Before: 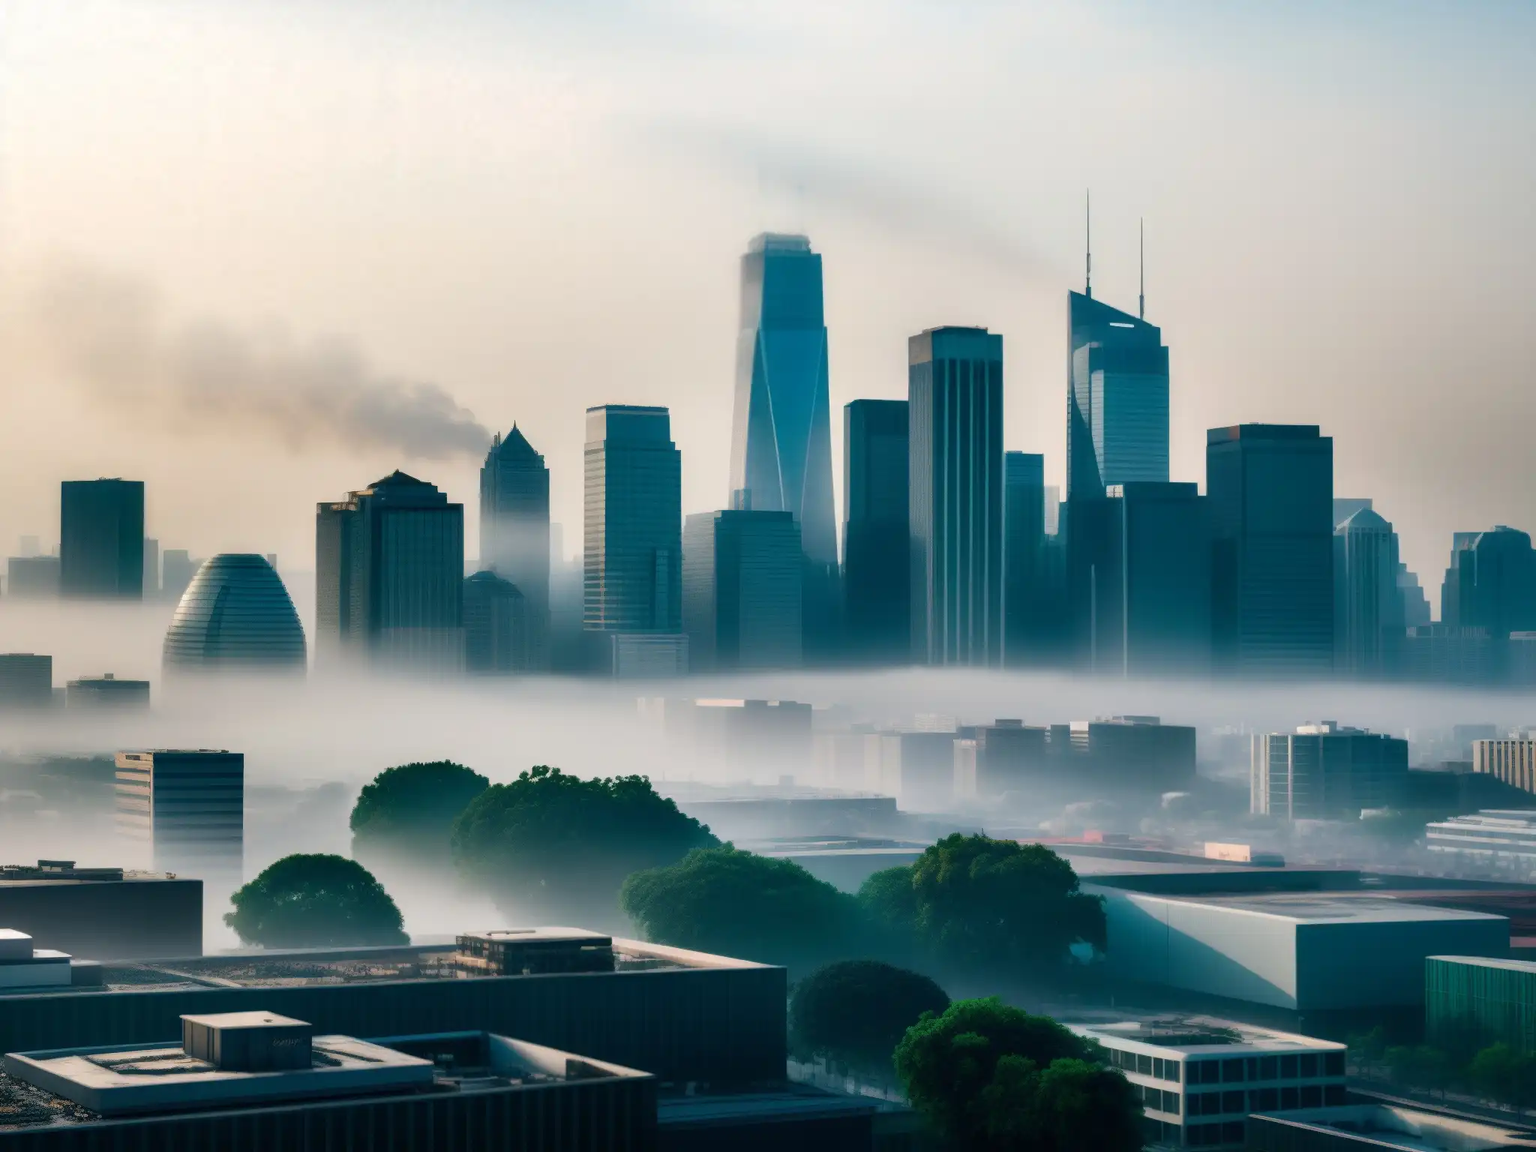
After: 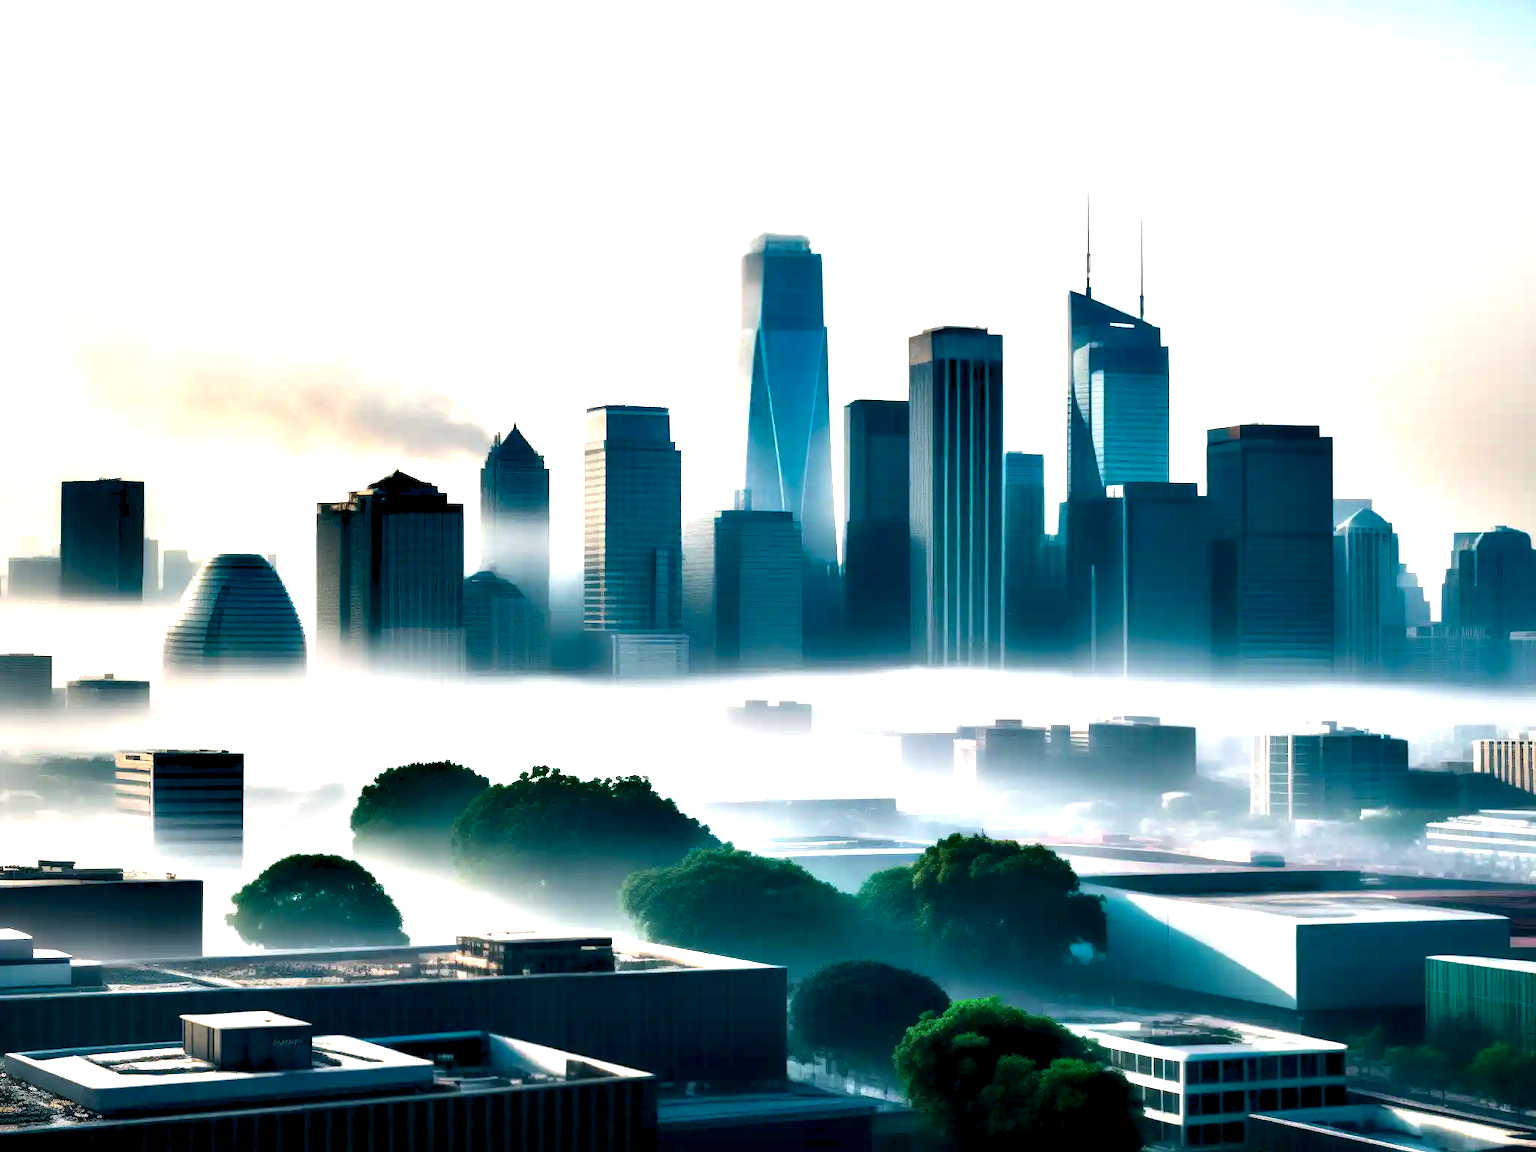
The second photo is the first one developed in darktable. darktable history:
contrast equalizer: octaves 7, y [[0.6 ×6], [0.55 ×6], [0 ×6], [0 ×6], [0 ×6]]
levels: levels [0, 0.374, 0.749]
